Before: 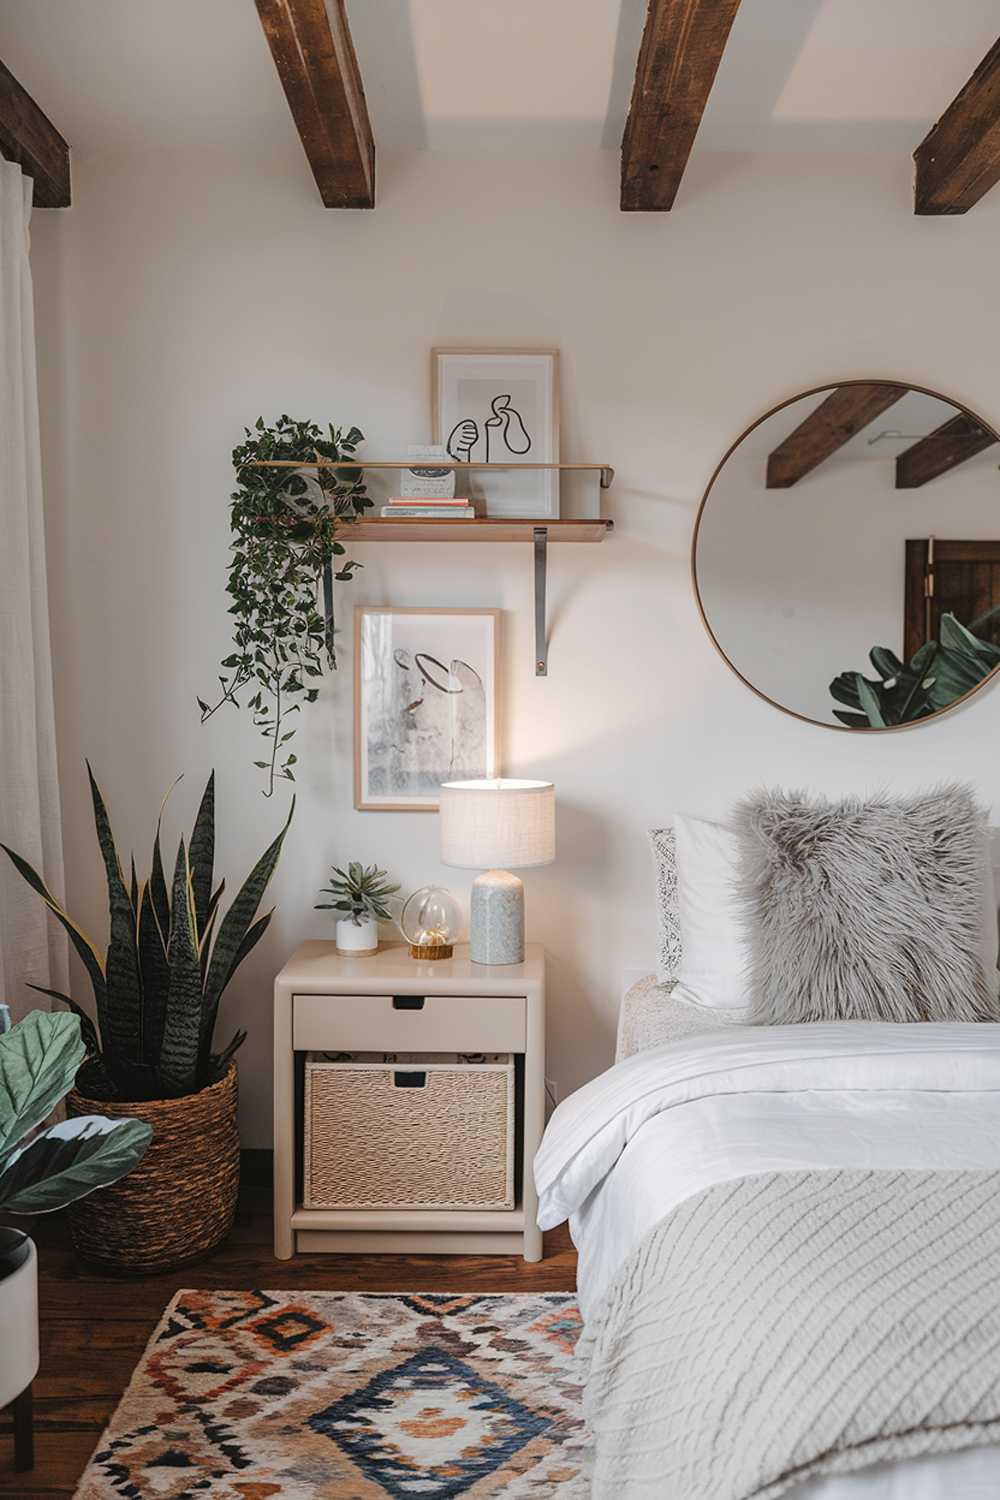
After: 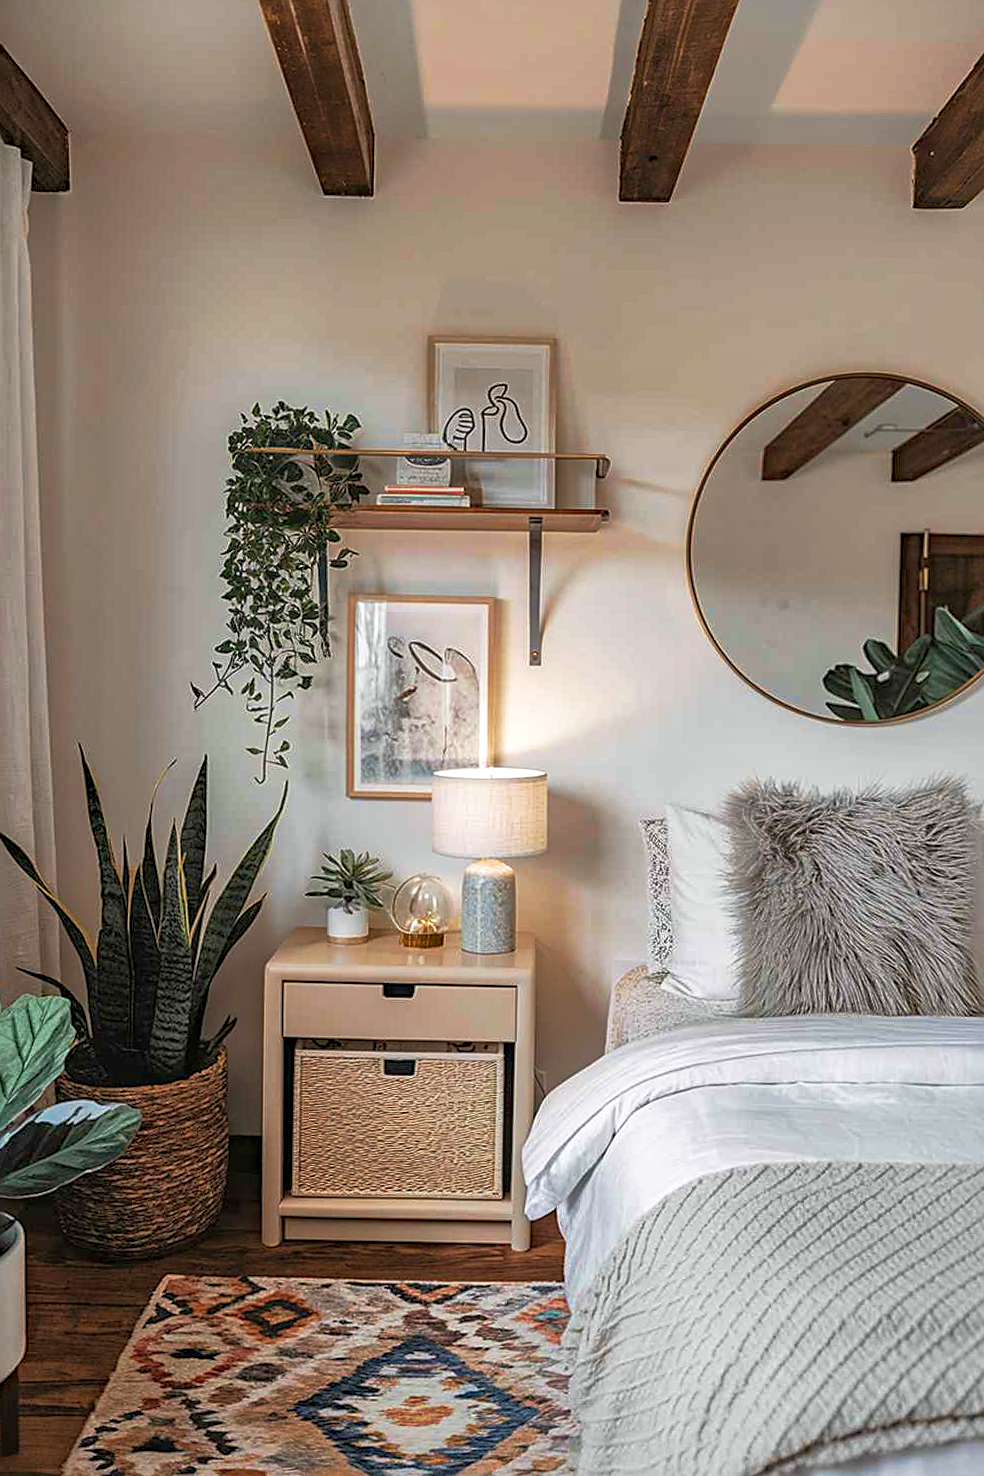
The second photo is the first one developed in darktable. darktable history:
sharpen: on, module defaults
crop and rotate: angle -0.614°
haze removal: compatibility mode true, adaptive false
base curve: curves: ch0 [(0, 0) (0.257, 0.25) (0.482, 0.586) (0.757, 0.871) (1, 1)], preserve colors none
shadows and highlights: on, module defaults
local contrast: on, module defaults
velvia: on, module defaults
